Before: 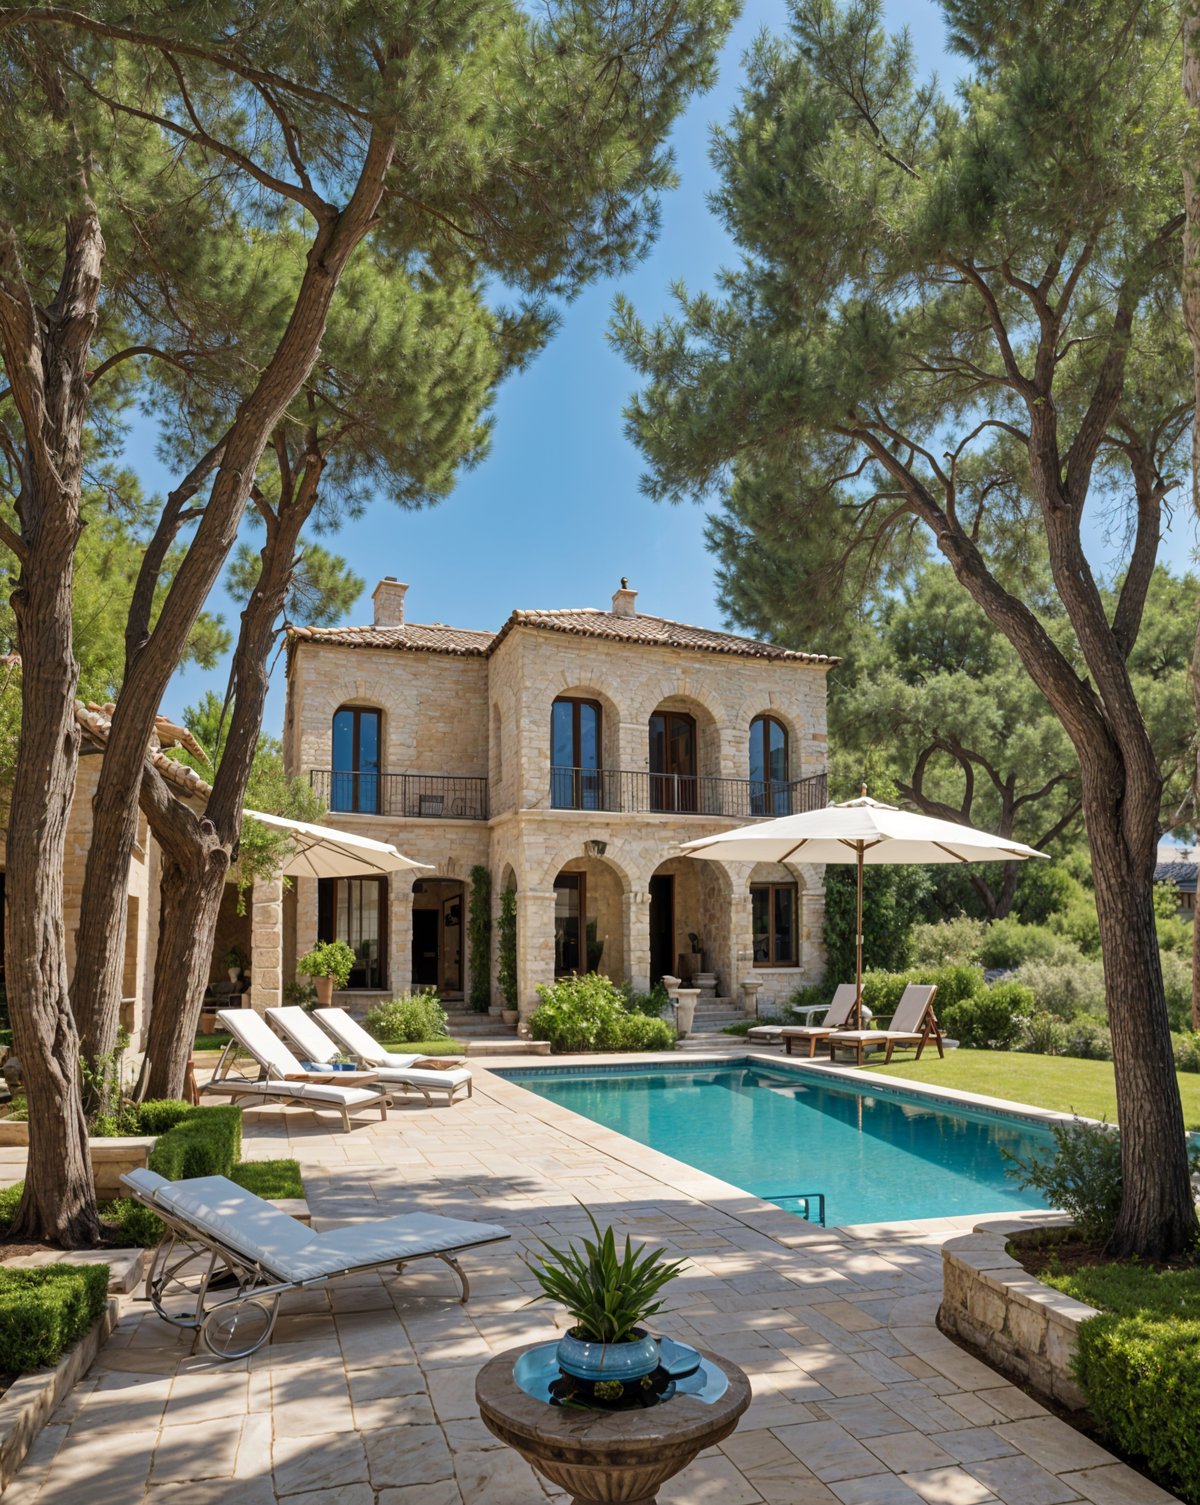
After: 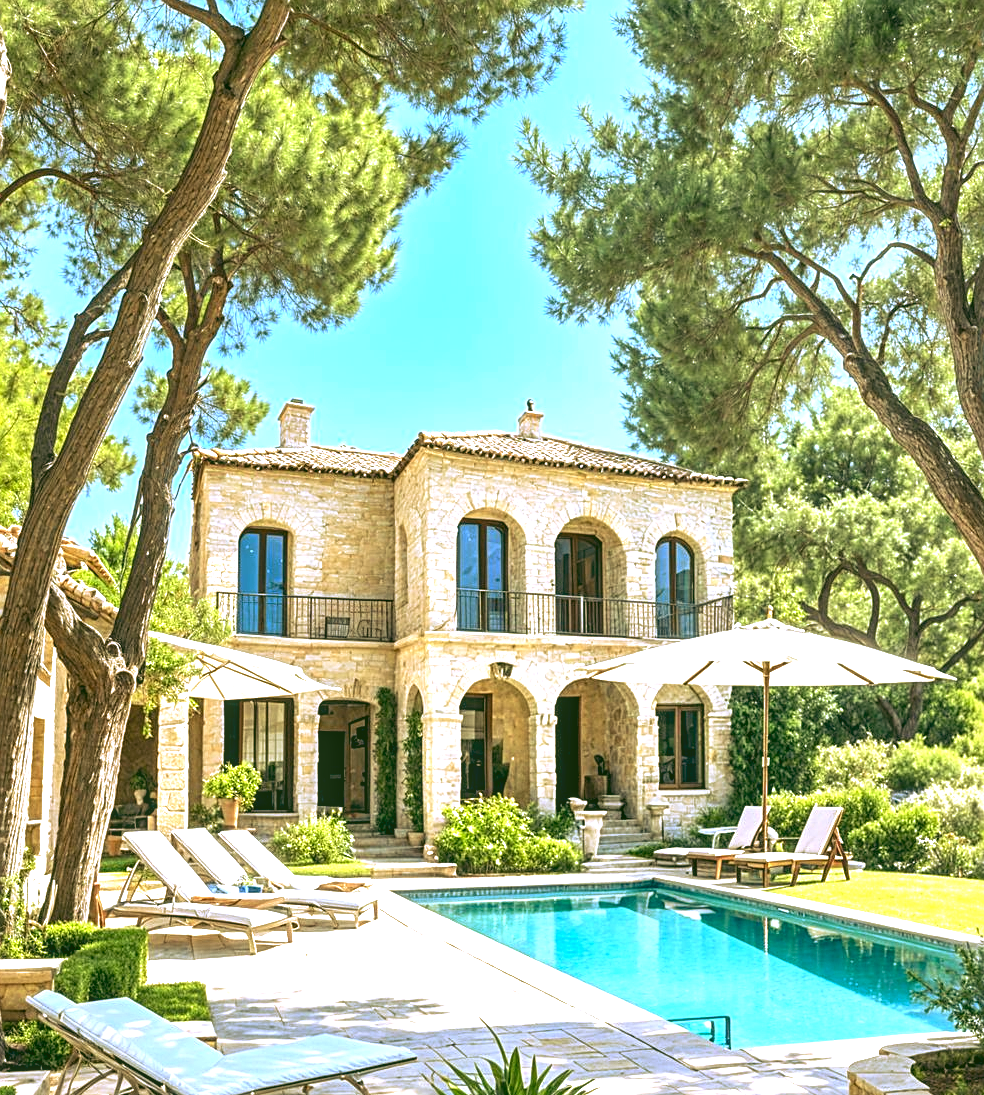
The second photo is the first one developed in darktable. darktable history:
crop: left 7.856%, top 11.836%, right 10.12%, bottom 15.387%
local contrast: on, module defaults
rgb curve: curves: ch0 [(0.123, 0.061) (0.995, 0.887)]; ch1 [(0.06, 0.116) (1, 0.906)]; ch2 [(0, 0) (0.824, 0.69) (1, 1)], mode RGB, independent channels, compensate middle gray true
exposure: black level correction 0.001, exposure 1.822 EV, compensate exposure bias true, compensate highlight preservation false
sharpen: on, module defaults
